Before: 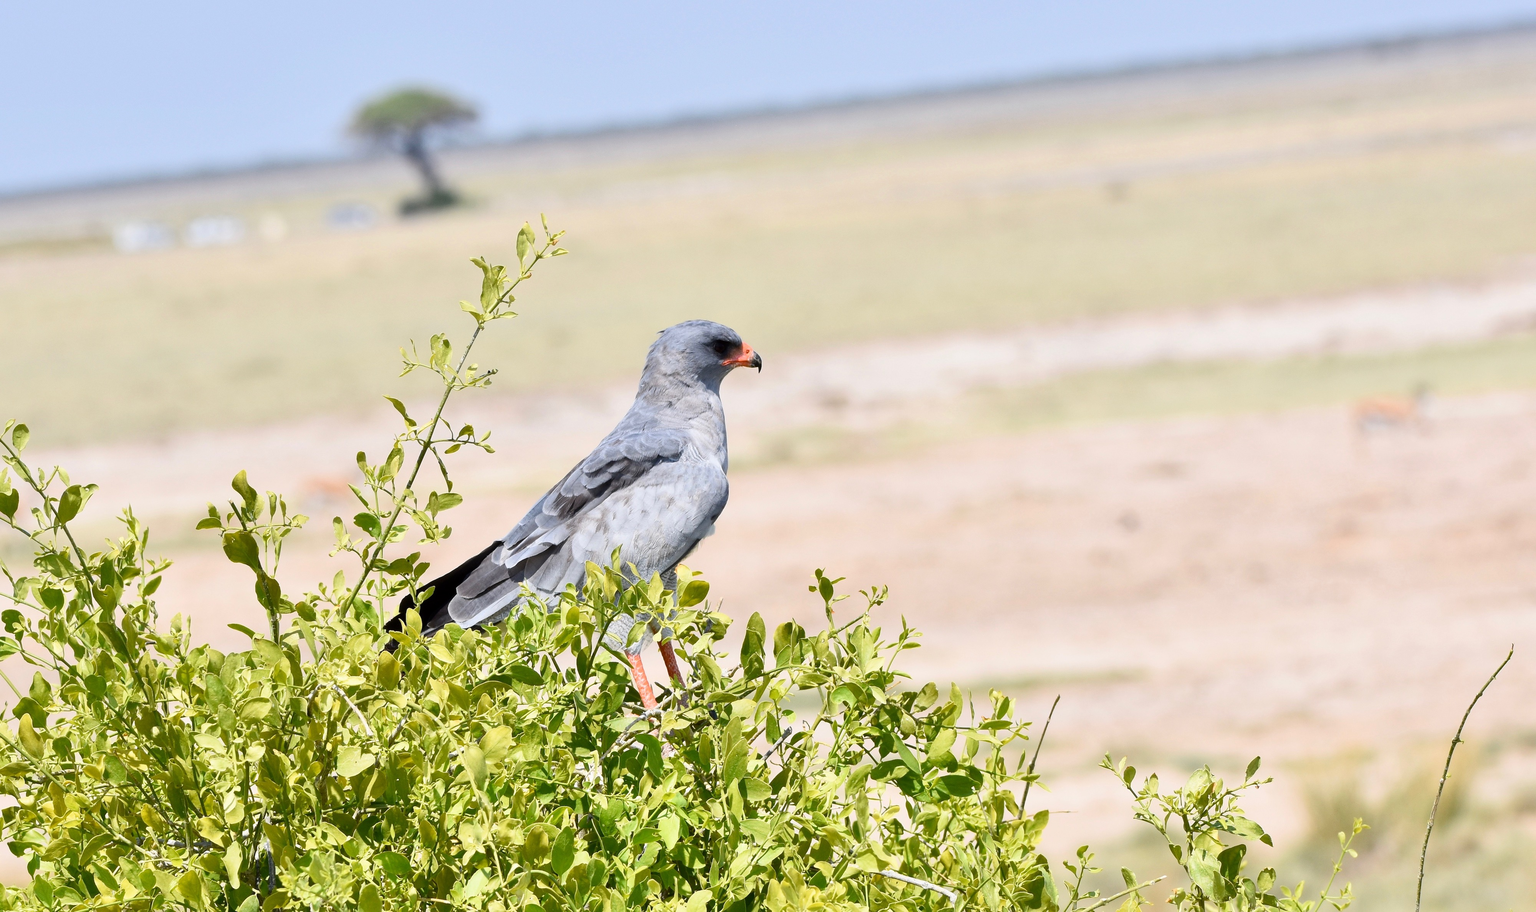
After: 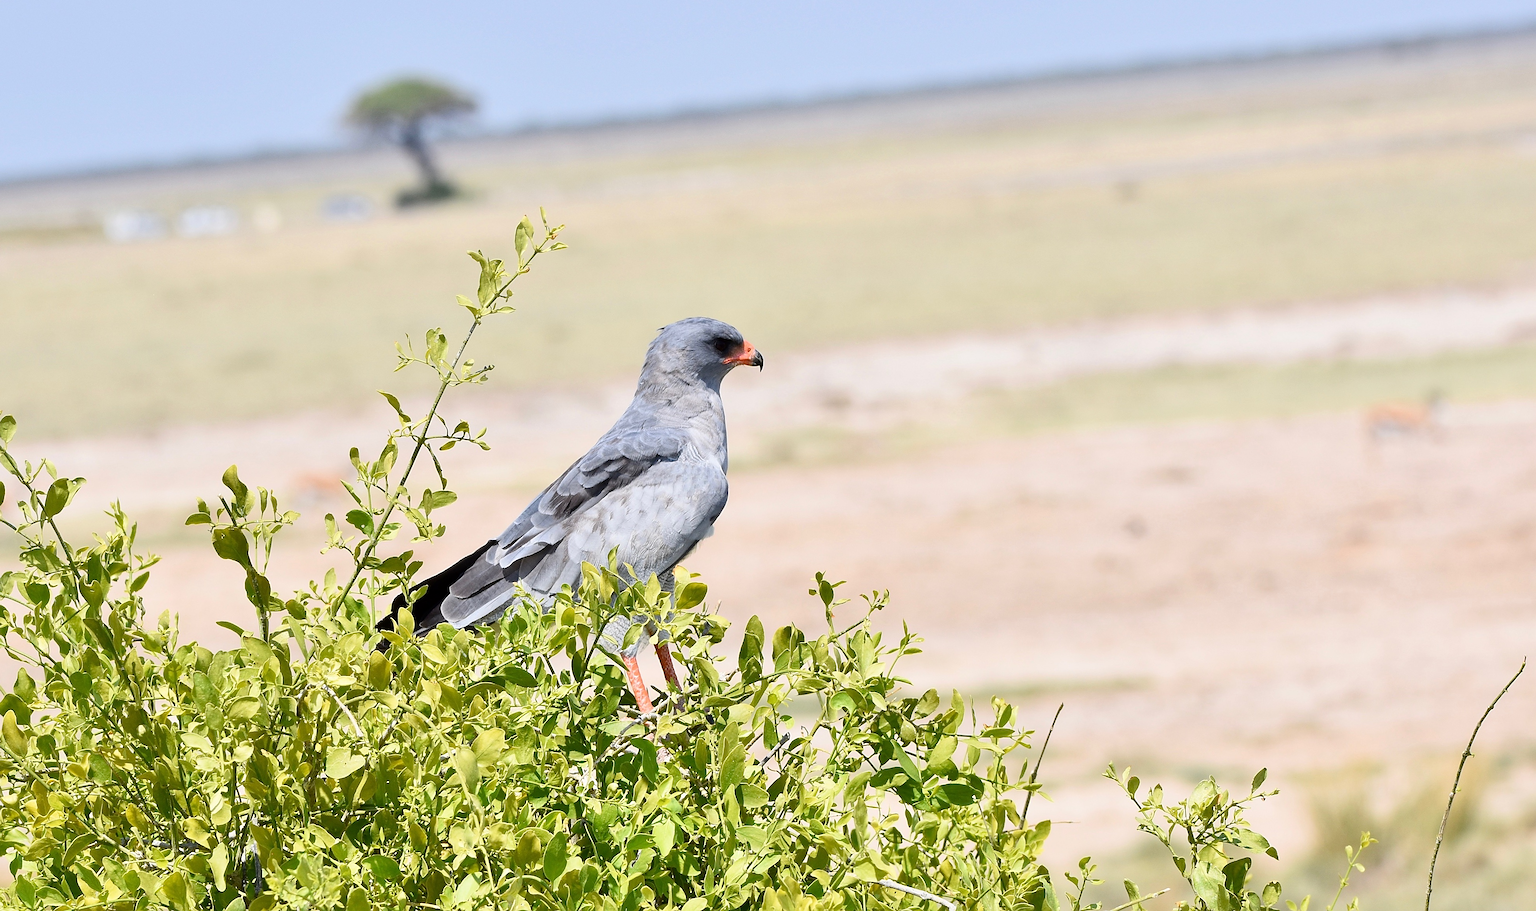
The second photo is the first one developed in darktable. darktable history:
sharpen: on, module defaults
crop and rotate: angle -0.635°
